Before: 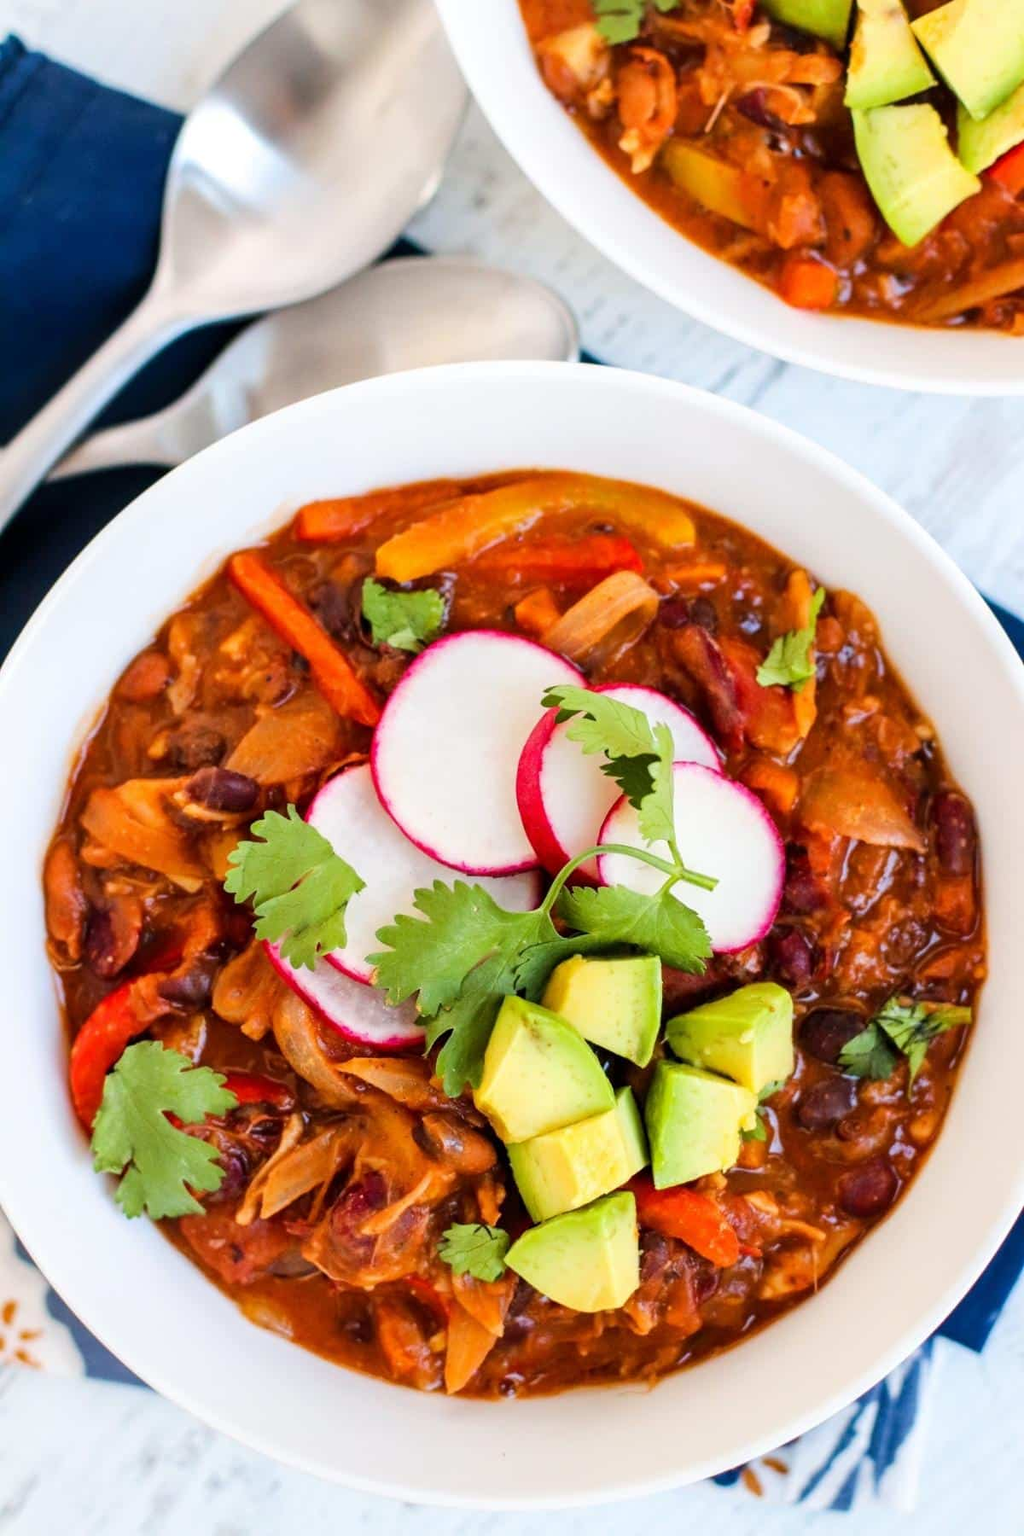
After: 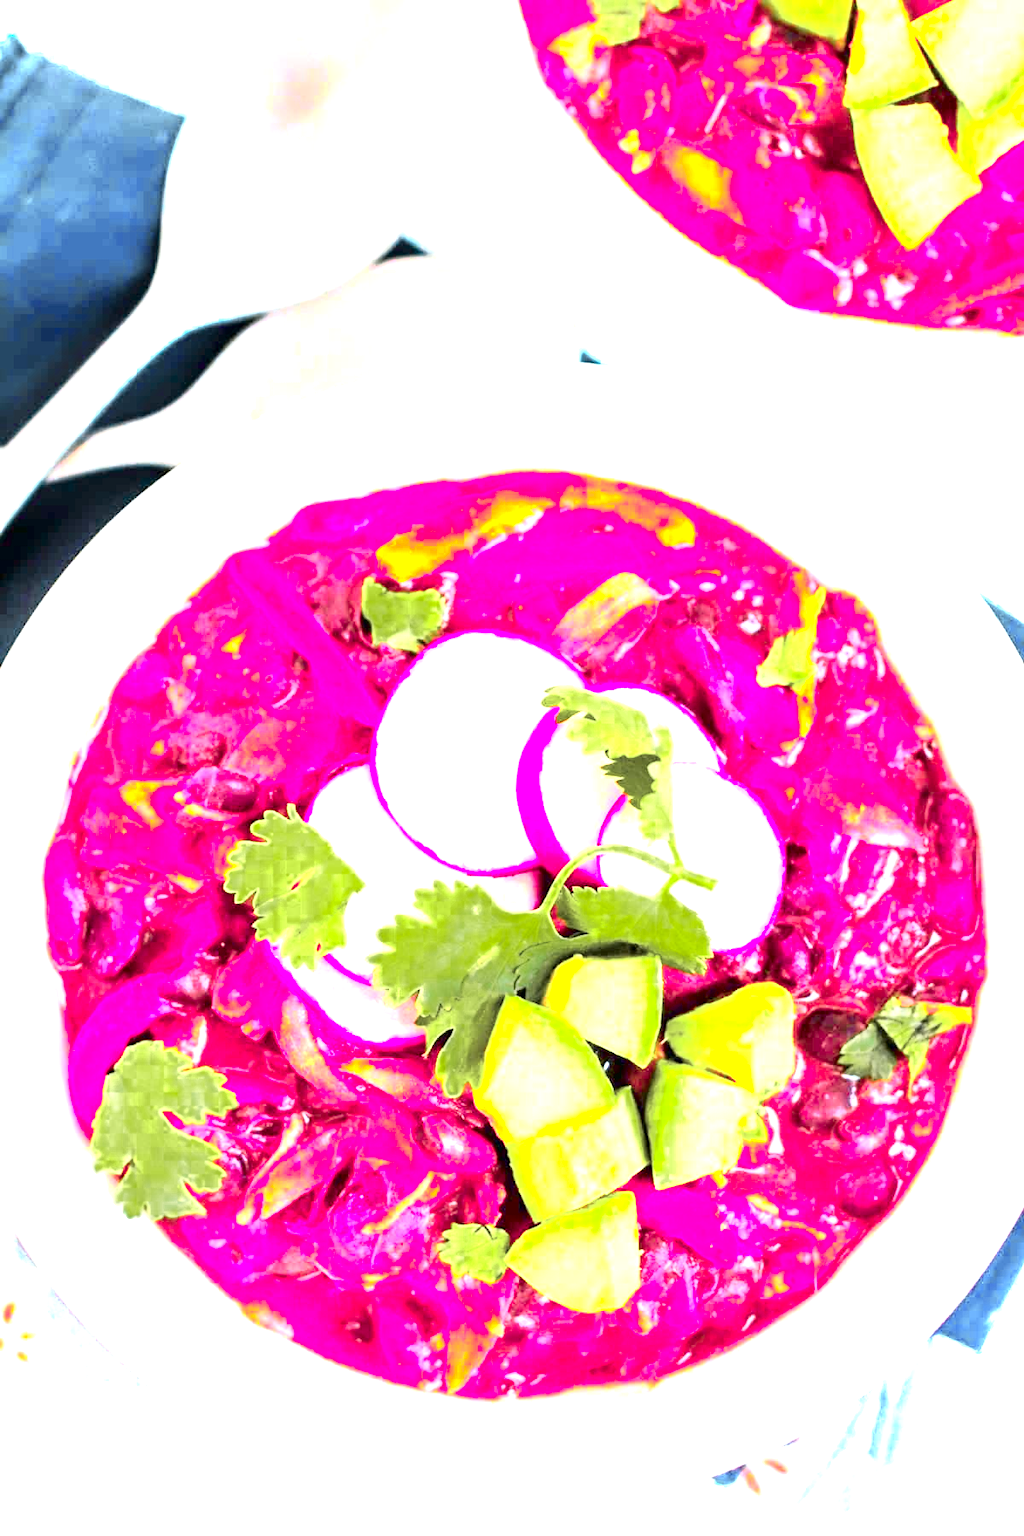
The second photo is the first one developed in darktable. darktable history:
color zones: curves: ch0 [(0, 0.533) (0.126, 0.533) (0.234, 0.533) (0.368, 0.357) (0.5, 0.5) (0.625, 0.5) (0.74, 0.637) (0.875, 0.5)]; ch1 [(0.004, 0.708) (0.129, 0.662) (0.25, 0.5) (0.375, 0.331) (0.496, 0.396) (0.625, 0.649) (0.739, 0.26) (0.875, 0.5) (1, 0.478)]; ch2 [(0, 0.409) (0.132, 0.403) (0.236, 0.558) (0.379, 0.448) (0.5, 0.5) (0.625, 0.5) (0.691, 0.39) (0.875, 0.5)]
exposure: exposure 2.25 EV, compensate highlight preservation false
tone curve: curves: ch0 [(0, 0) (0.105, 0.068) (0.195, 0.162) (0.283, 0.283) (0.384, 0.404) (0.485, 0.531) (0.638, 0.681) (0.795, 0.879) (1, 0.977)]; ch1 [(0, 0) (0.161, 0.092) (0.35, 0.33) (0.379, 0.401) (0.456, 0.469) (0.504, 0.5) (0.512, 0.514) (0.58, 0.597) (0.635, 0.646) (1, 1)]; ch2 [(0, 0) (0.371, 0.362) (0.437, 0.437) (0.5, 0.5) (0.53, 0.523) (0.56, 0.58) (0.622, 0.606) (1, 1)], color space Lab, independent channels, preserve colors none
